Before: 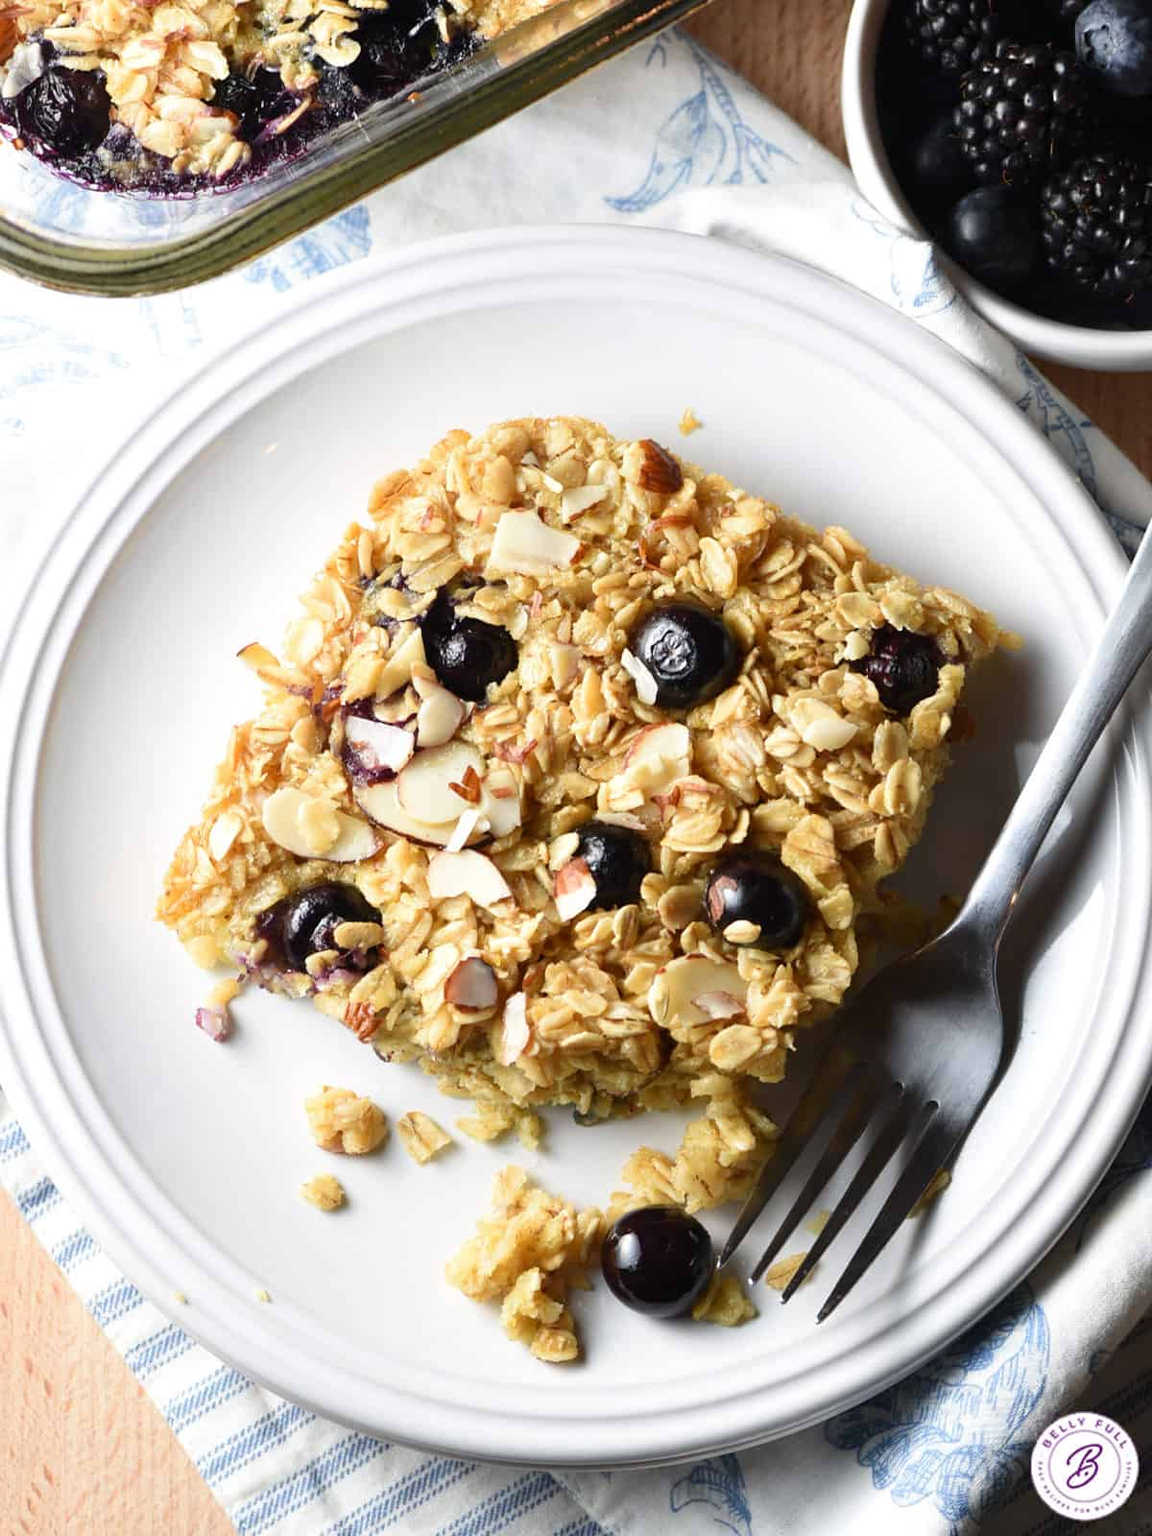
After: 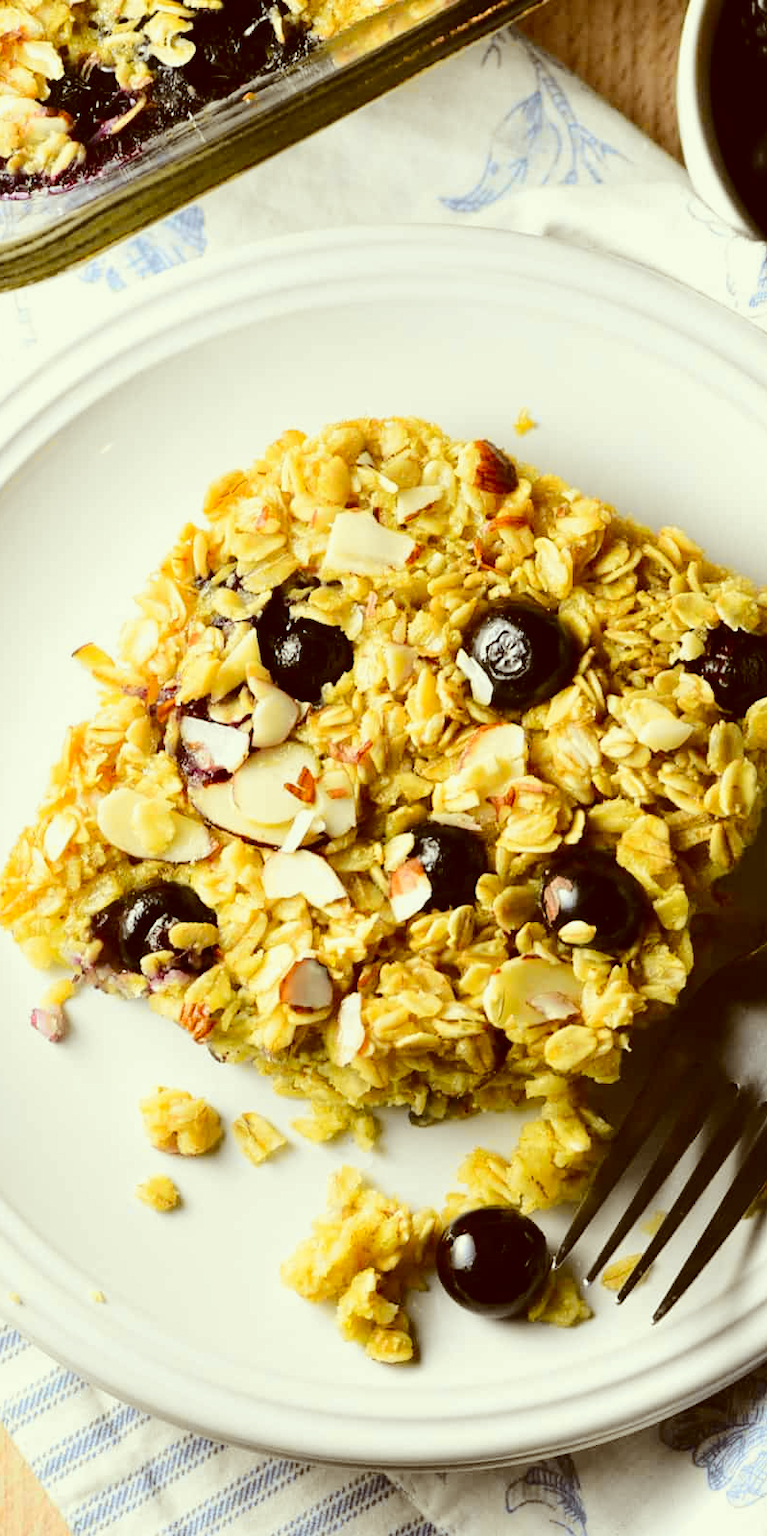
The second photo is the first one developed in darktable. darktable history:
tone curve: curves: ch0 [(0, 0.01) (0.097, 0.07) (0.204, 0.173) (0.447, 0.517) (0.539, 0.624) (0.733, 0.791) (0.879, 0.898) (1, 0.98)]; ch1 [(0, 0) (0.393, 0.415) (0.447, 0.448) (0.485, 0.494) (0.523, 0.509) (0.545, 0.541) (0.574, 0.561) (0.648, 0.674) (1, 1)]; ch2 [(0, 0) (0.369, 0.388) (0.449, 0.431) (0.499, 0.5) (0.521, 0.51) (0.53, 0.54) (0.564, 0.569) (0.674, 0.735) (1, 1)], color space Lab, independent channels, preserve colors none
crop and rotate: left 14.36%, right 18.978%
exposure: compensate exposure bias true, compensate highlight preservation false
color correction: highlights a* -5.27, highlights b* 9.8, shadows a* 9.95, shadows b* 24.11
